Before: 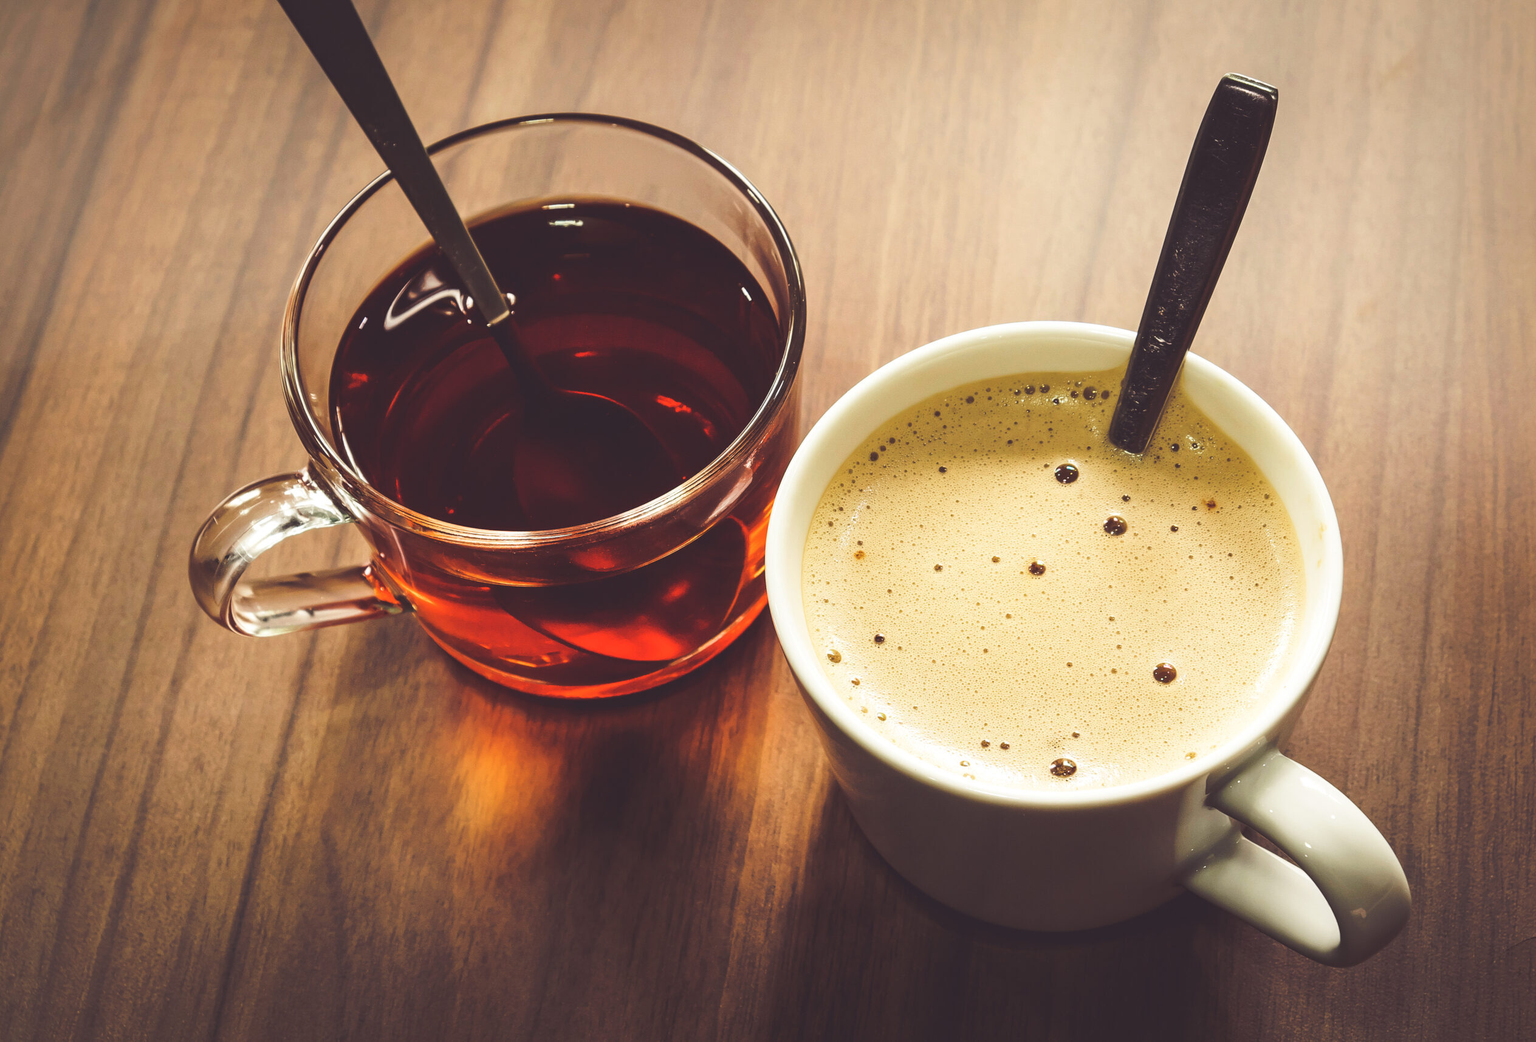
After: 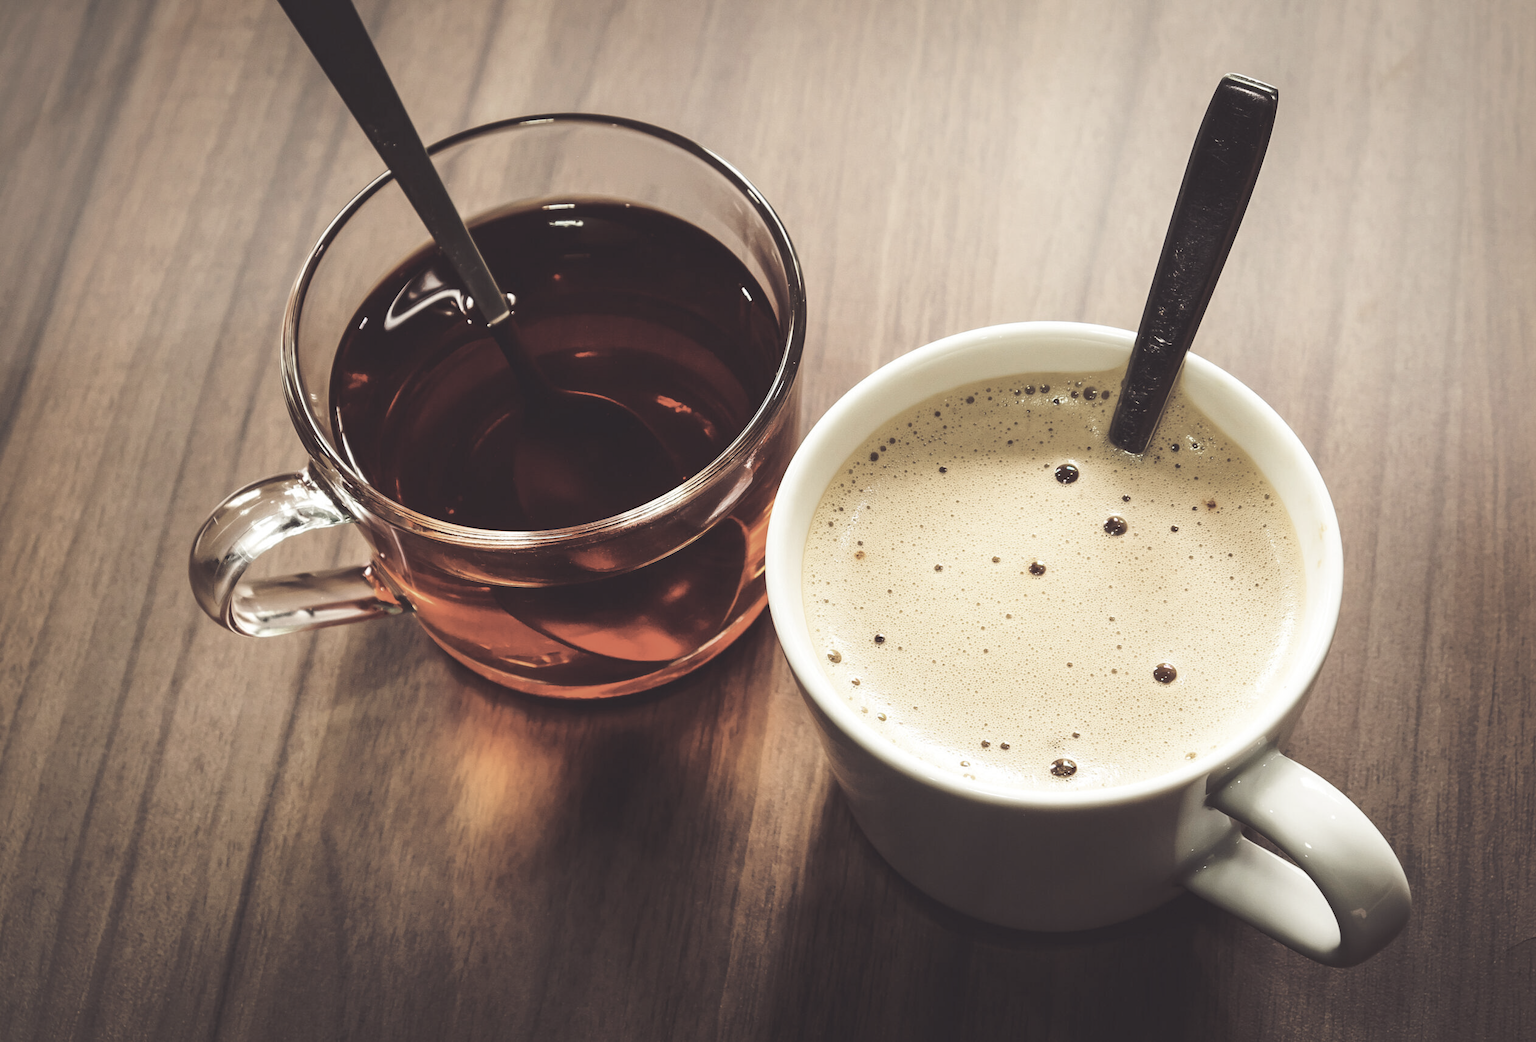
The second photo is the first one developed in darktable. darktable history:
color correction: highlights b* 0.035, saturation 0.503
